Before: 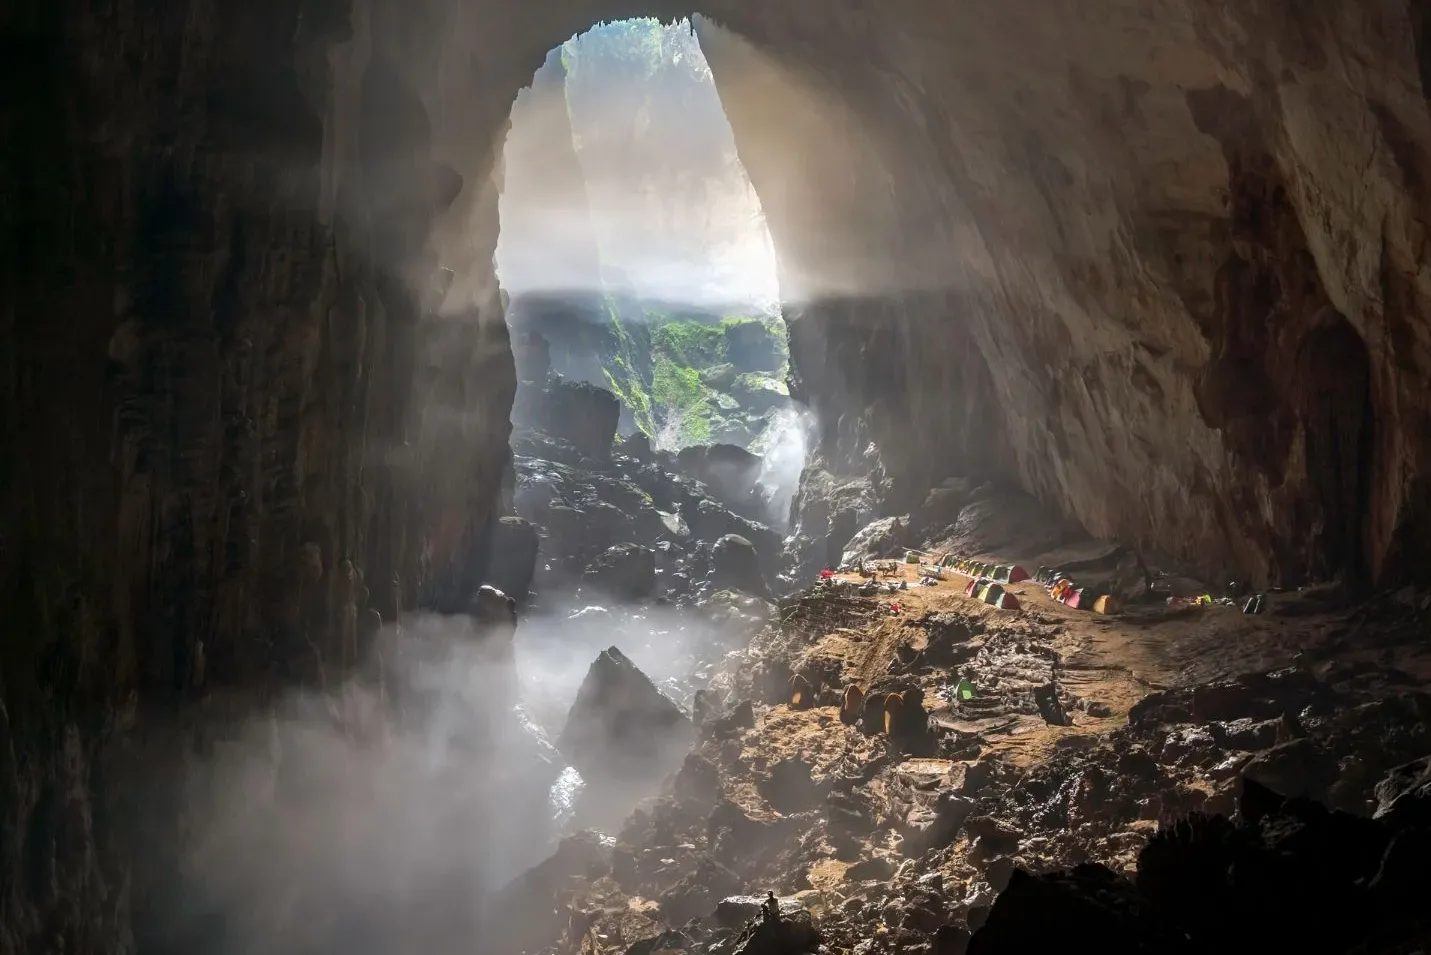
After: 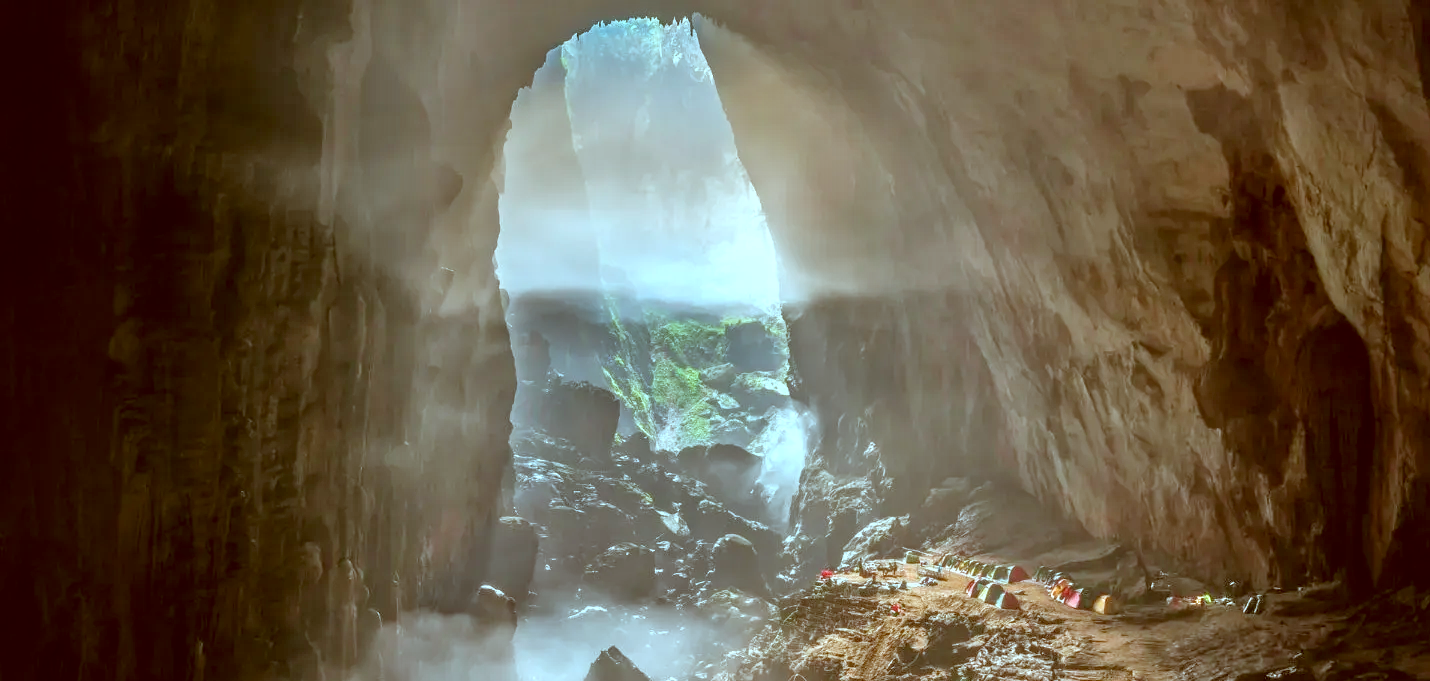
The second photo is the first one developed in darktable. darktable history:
crop: right 0.001%, bottom 28.631%
tone equalizer: -7 EV 0.142 EV, -6 EV 0.624 EV, -5 EV 1.17 EV, -4 EV 1.29 EV, -3 EV 1.12 EV, -2 EV 0.6 EV, -1 EV 0.161 EV
color correction: highlights a* -14.6, highlights b* -16.93, shadows a* 10.44, shadows b* 28.81
local contrast: on, module defaults
